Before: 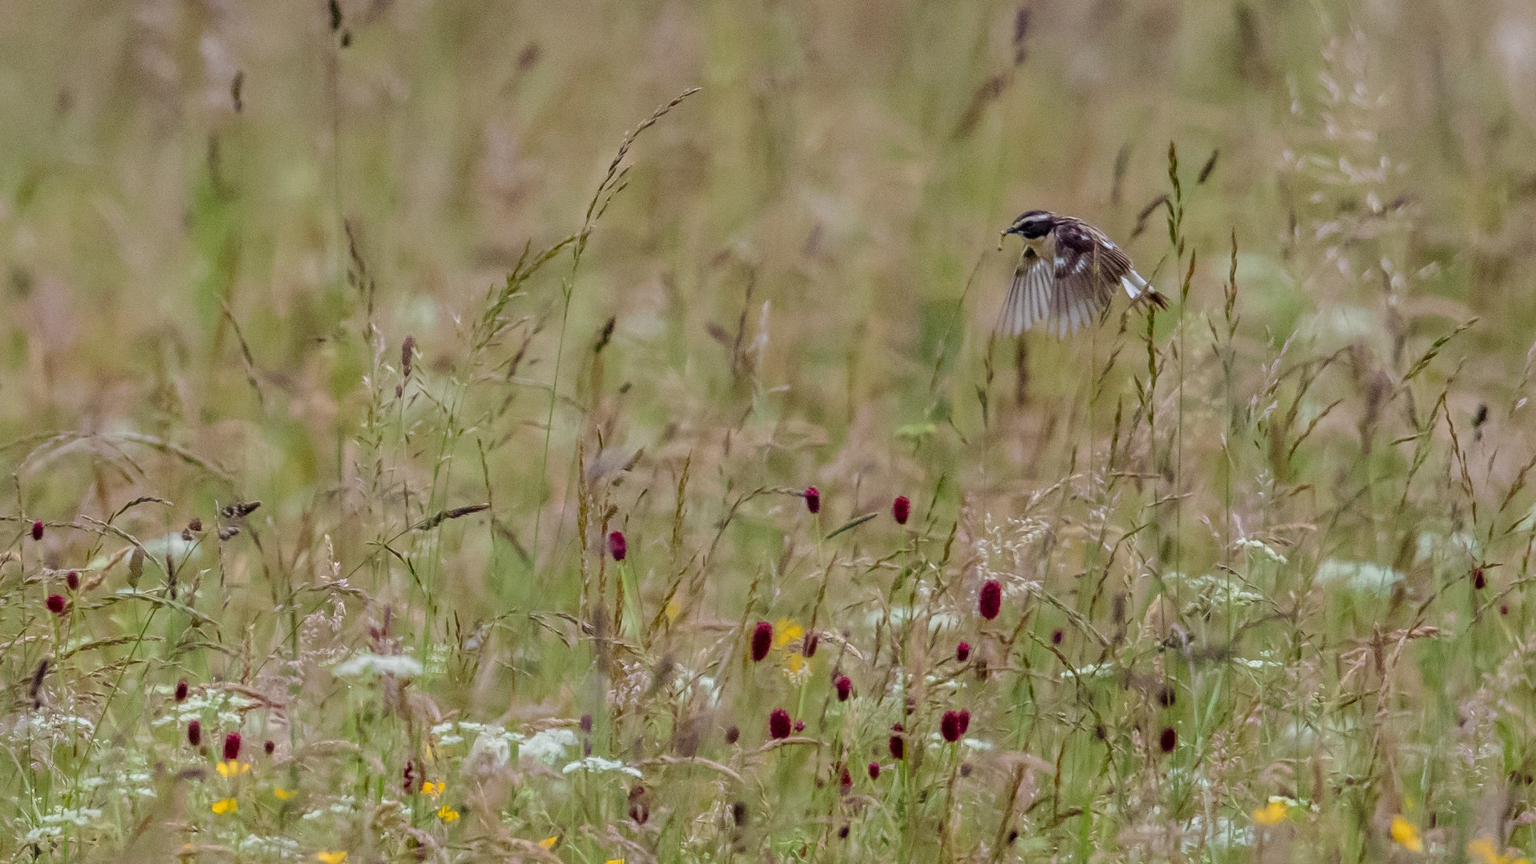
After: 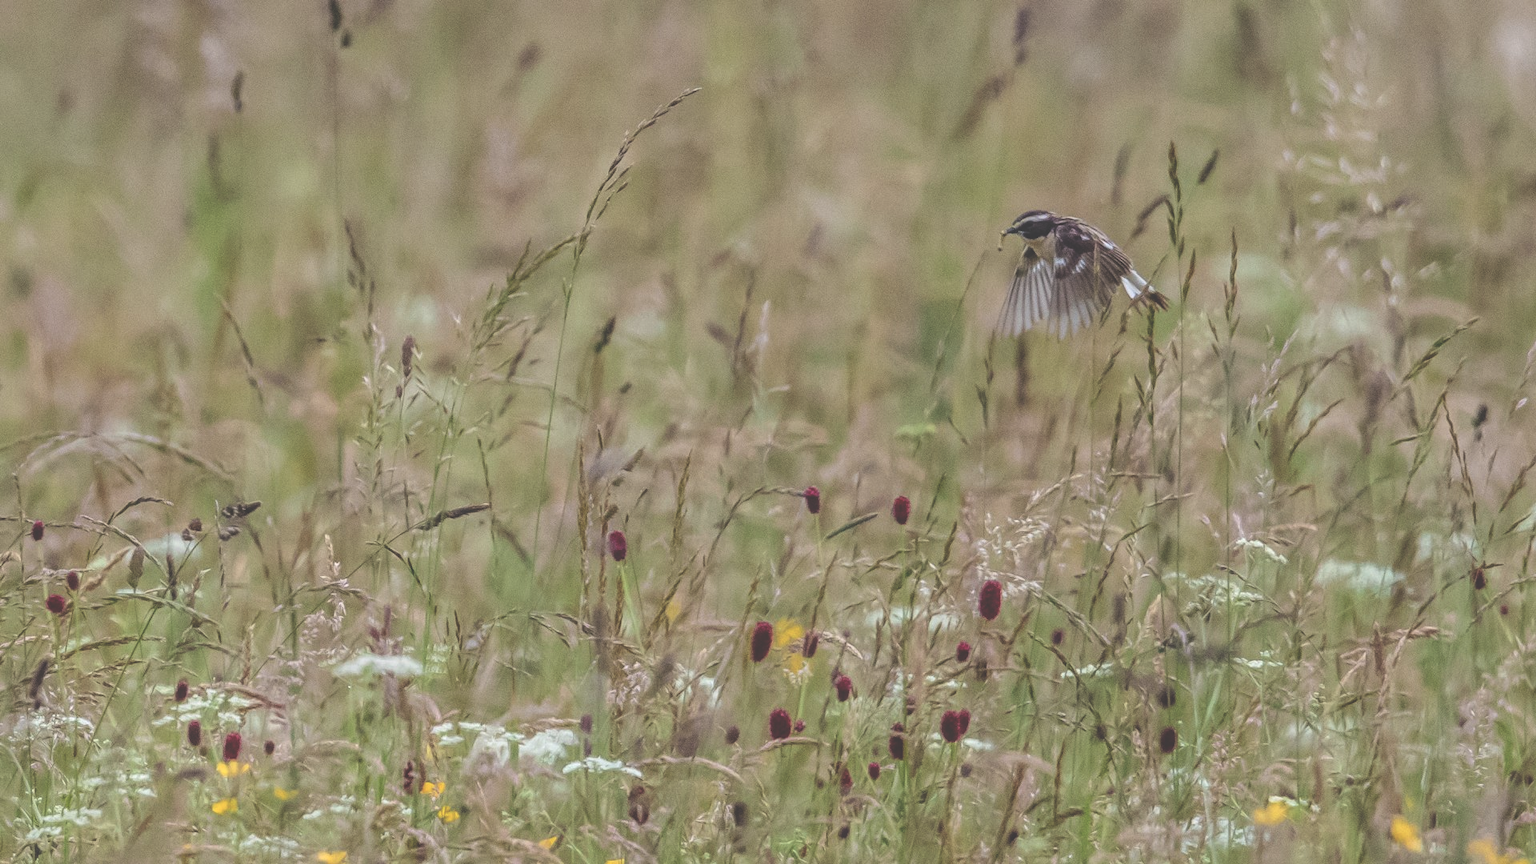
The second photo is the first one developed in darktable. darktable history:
local contrast: on, module defaults
exposure: black level correction -0.062, exposure -0.05 EV, compensate highlight preservation false
